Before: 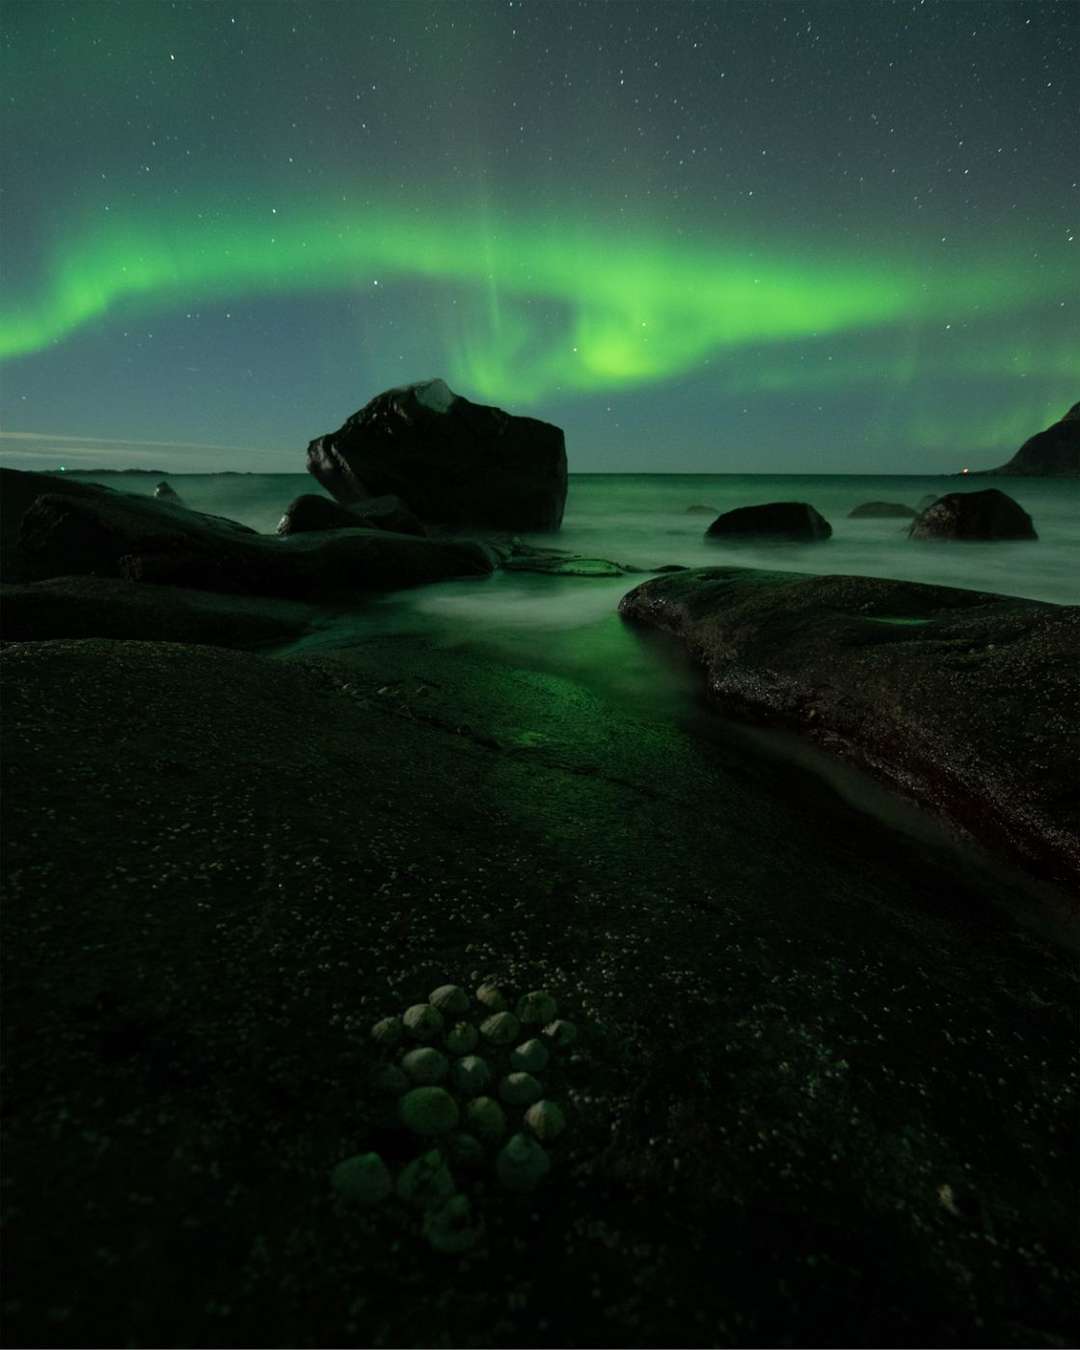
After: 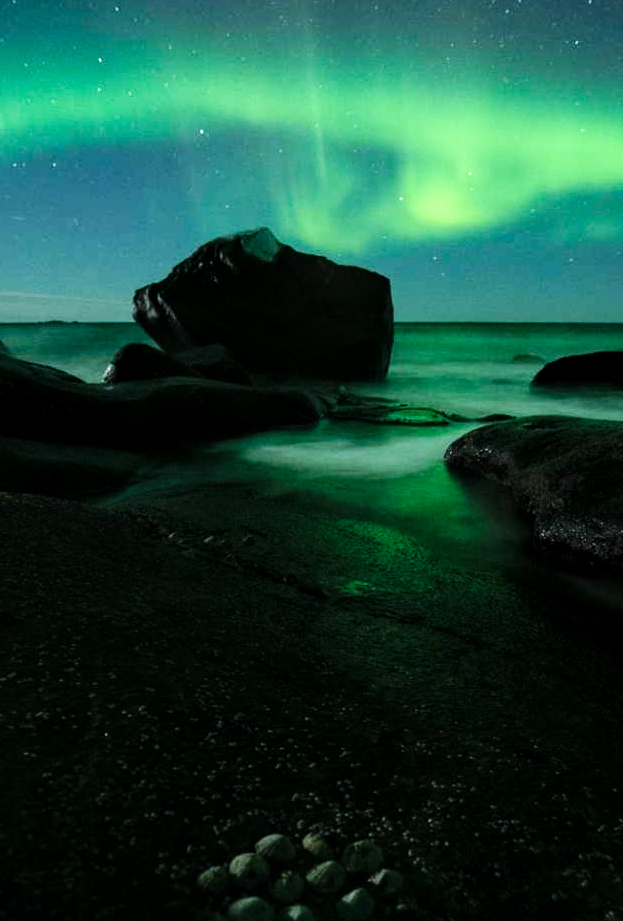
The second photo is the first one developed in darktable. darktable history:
base curve: curves: ch0 [(0, 0) (0.032, 0.025) (0.121, 0.166) (0.206, 0.329) (0.605, 0.79) (1, 1)], preserve colors none
white balance: red 1.009, blue 0.985
color calibration: x 0.37, y 0.382, temperature 4313.32 K
local contrast: detail 130%
crop: left 16.202%, top 11.208%, right 26.045%, bottom 20.557%
